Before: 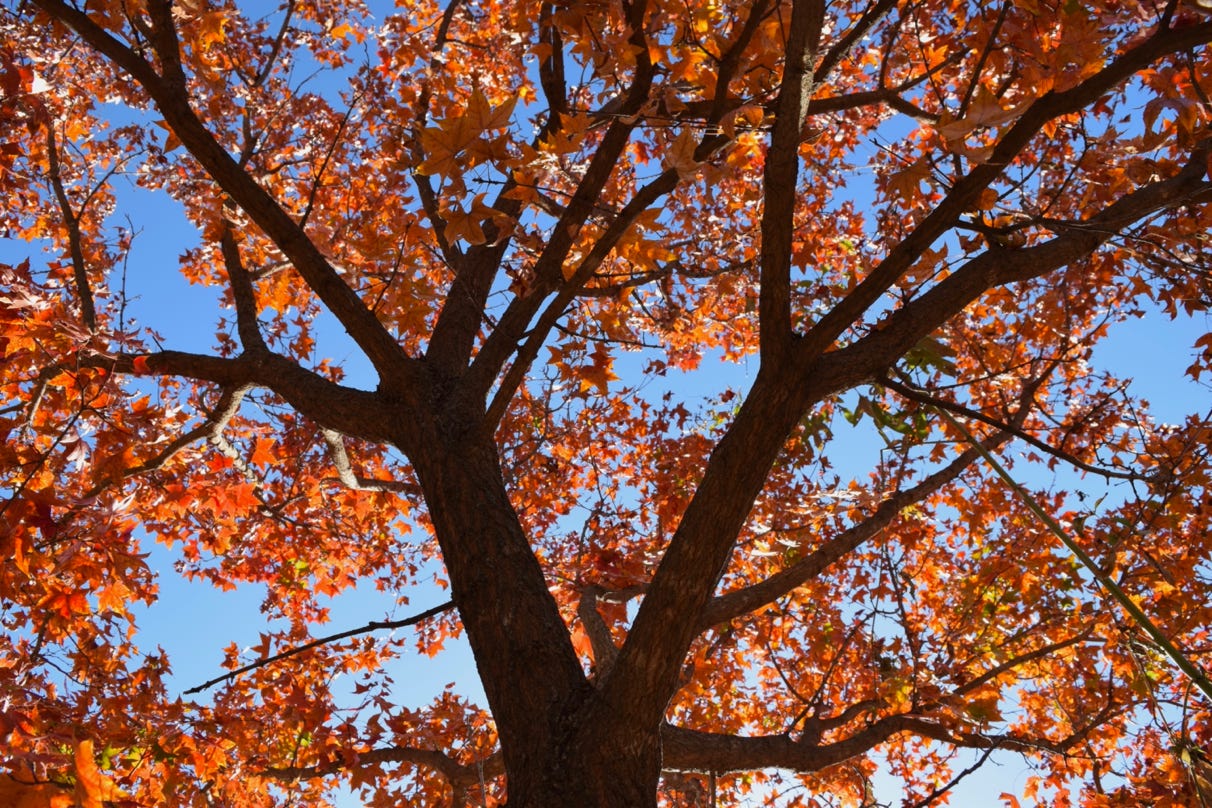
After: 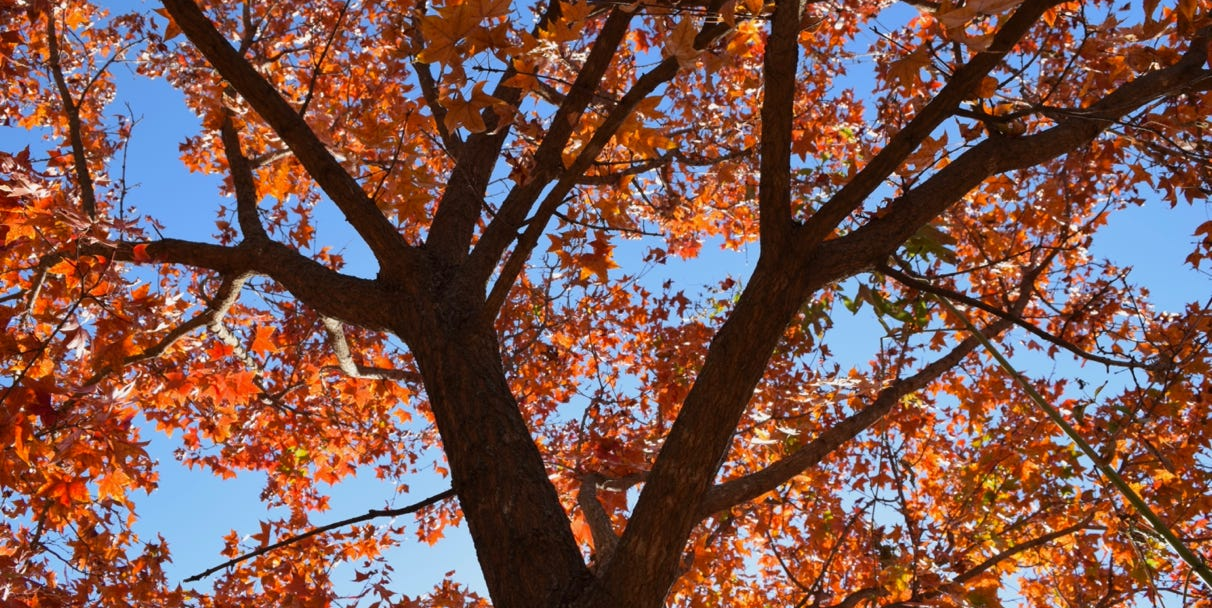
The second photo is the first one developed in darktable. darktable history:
crop: top 13.951%, bottom 10.757%
